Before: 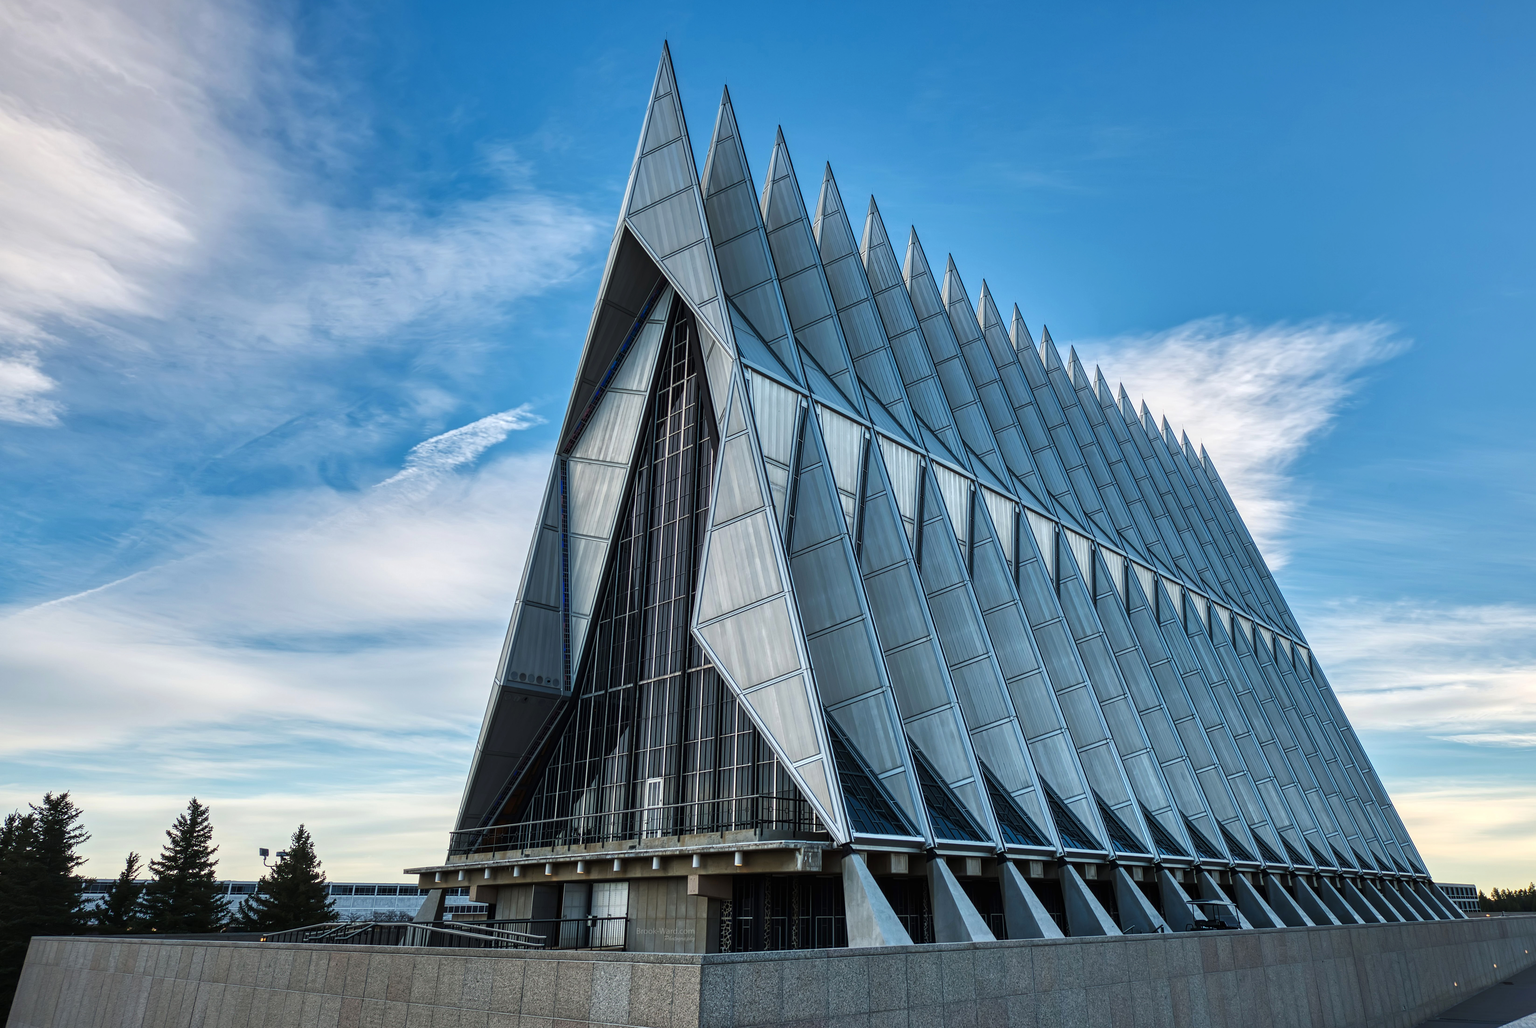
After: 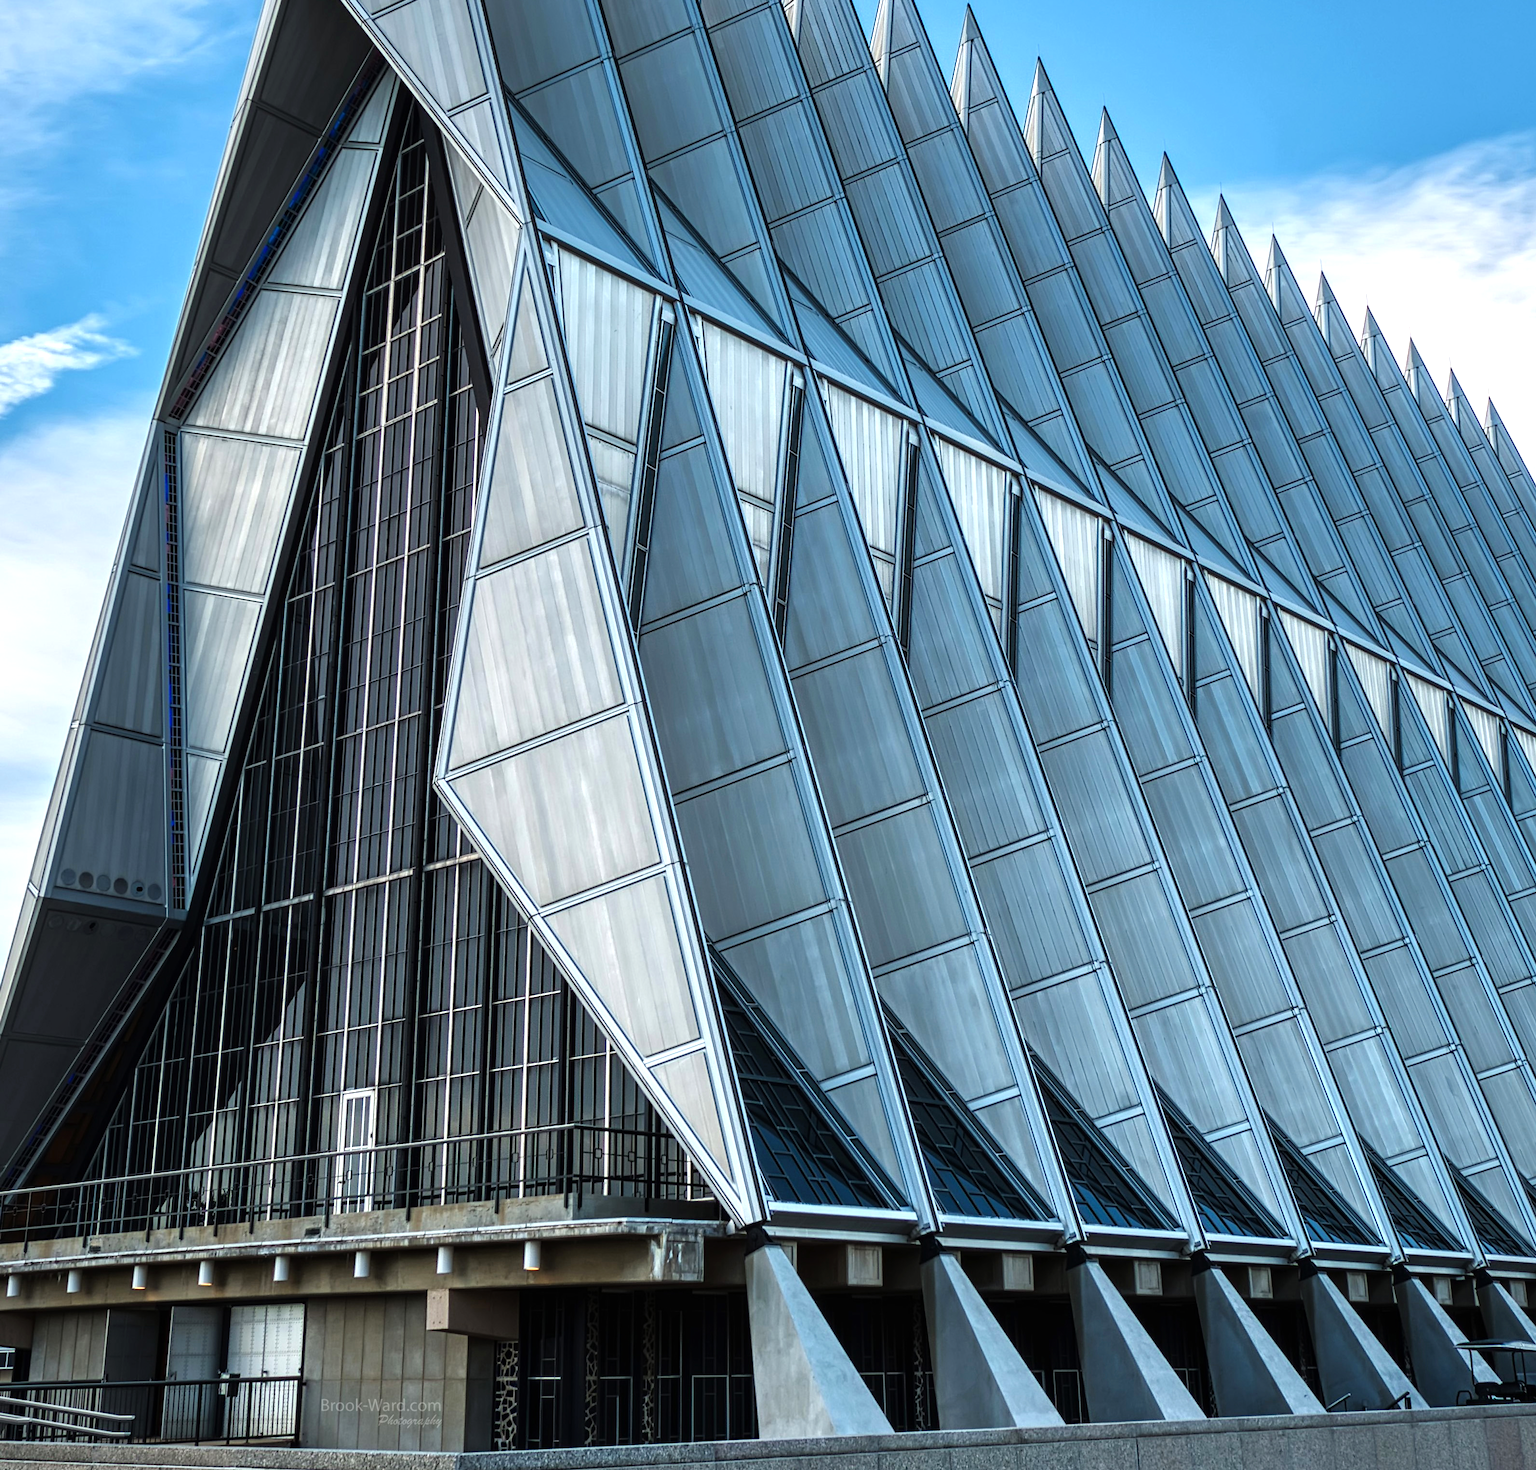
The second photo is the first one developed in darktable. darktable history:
exposure: exposure 0.128 EV, compensate highlight preservation false
crop: left 31.347%, top 24.455%, right 20.255%, bottom 6.34%
tone equalizer: -8 EV -0.455 EV, -7 EV -0.388 EV, -6 EV -0.368 EV, -5 EV -0.246 EV, -3 EV 0.243 EV, -2 EV 0.339 EV, -1 EV 0.363 EV, +0 EV 0.39 EV
